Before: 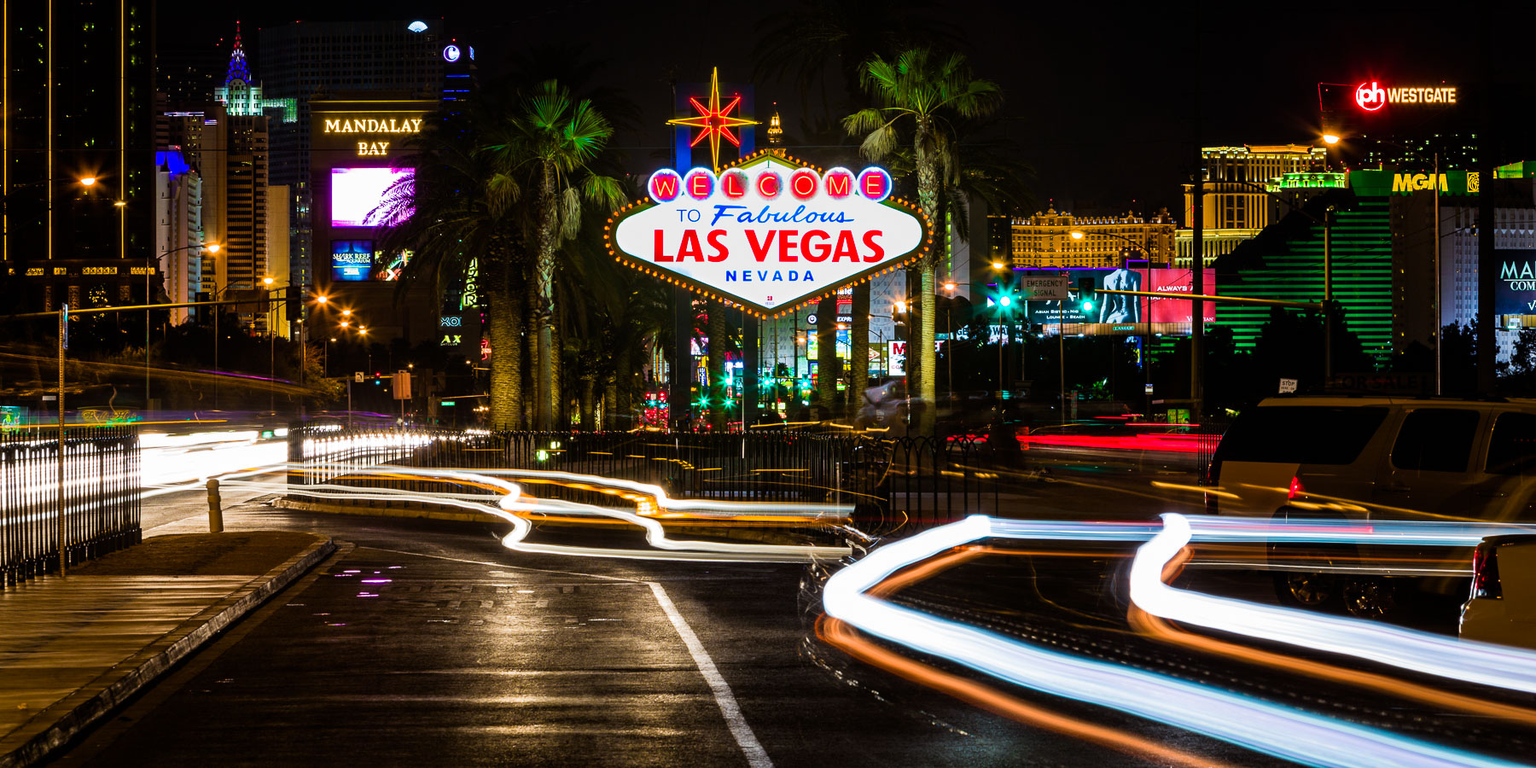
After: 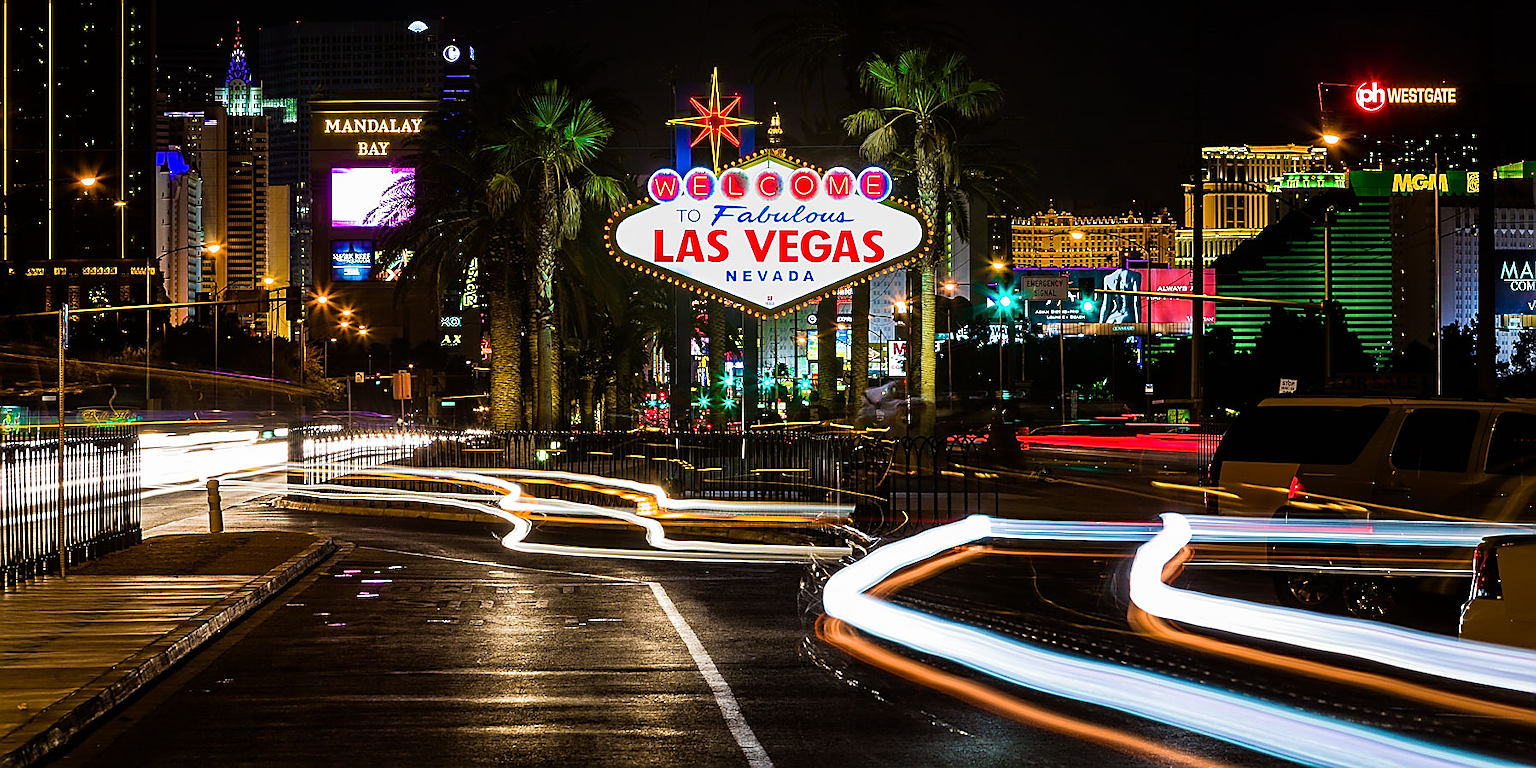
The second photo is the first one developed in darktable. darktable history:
sharpen: radius 1.389, amount 1.234, threshold 0.666
